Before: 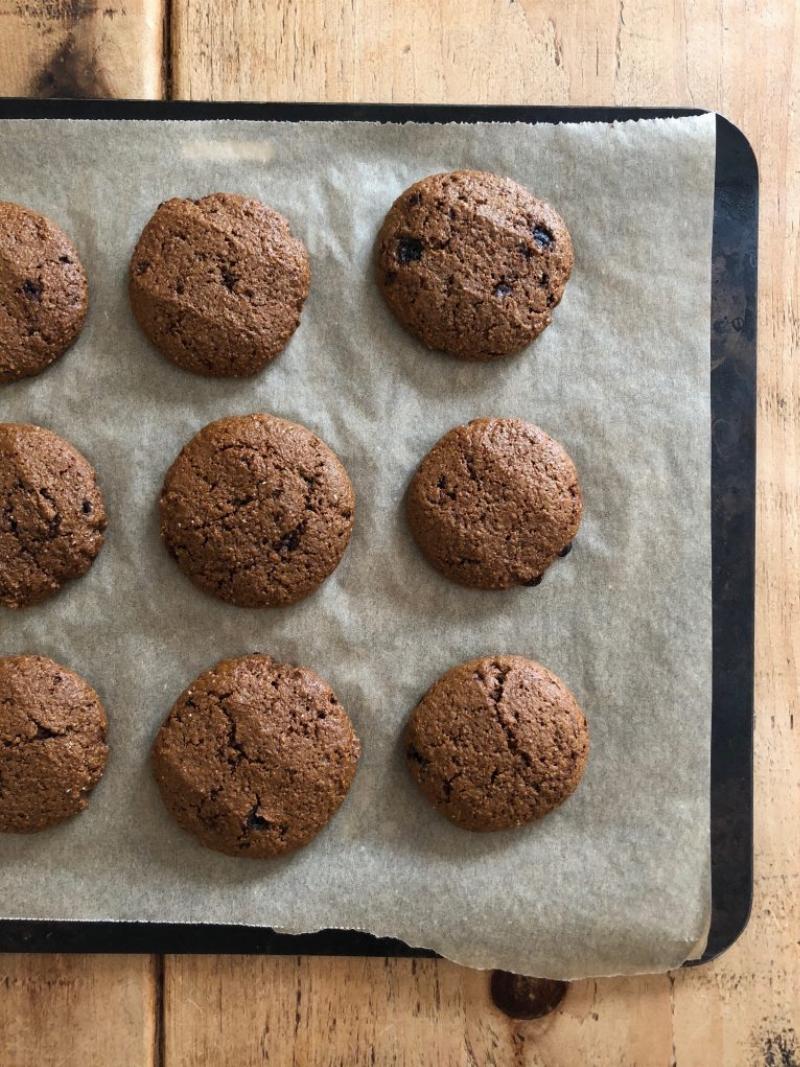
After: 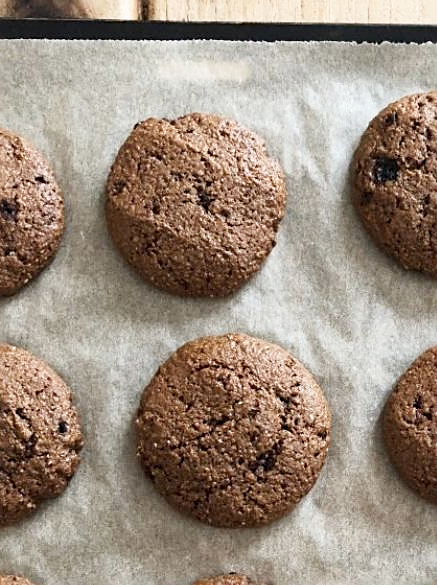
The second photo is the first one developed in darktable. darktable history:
contrast brightness saturation: contrast 0.11, saturation -0.17
base curve: curves: ch0 [(0, 0) (0.204, 0.334) (0.55, 0.733) (1, 1)], preserve colors none
crop and rotate: left 3.047%, top 7.509%, right 42.236%, bottom 37.598%
sharpen: on, module defaults
